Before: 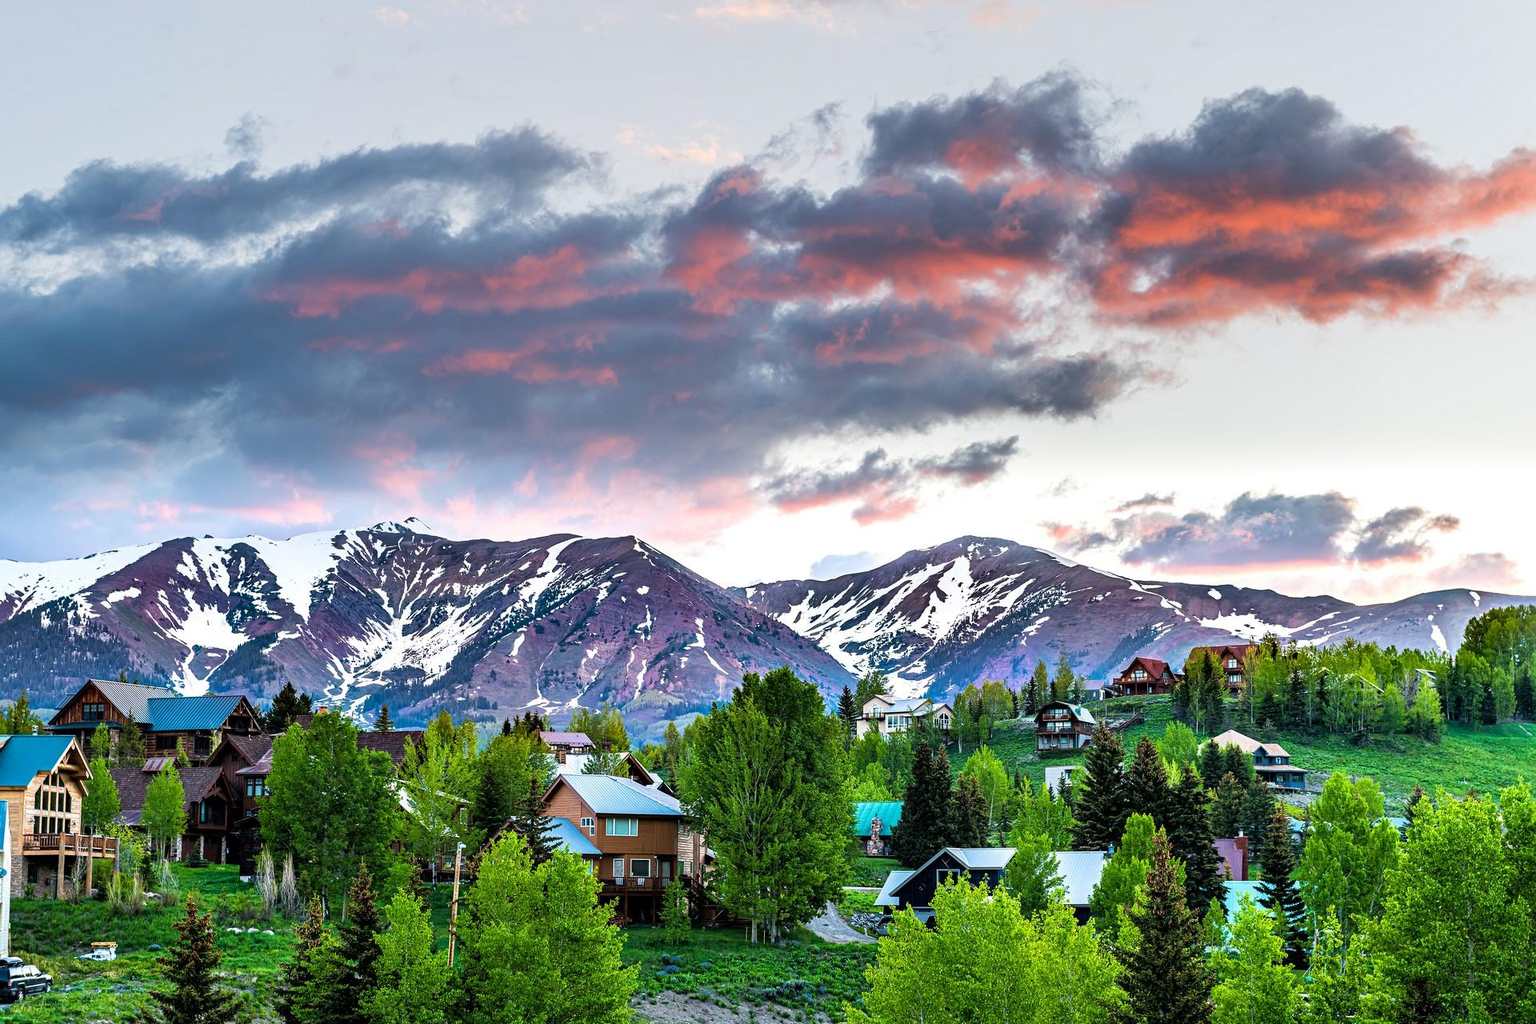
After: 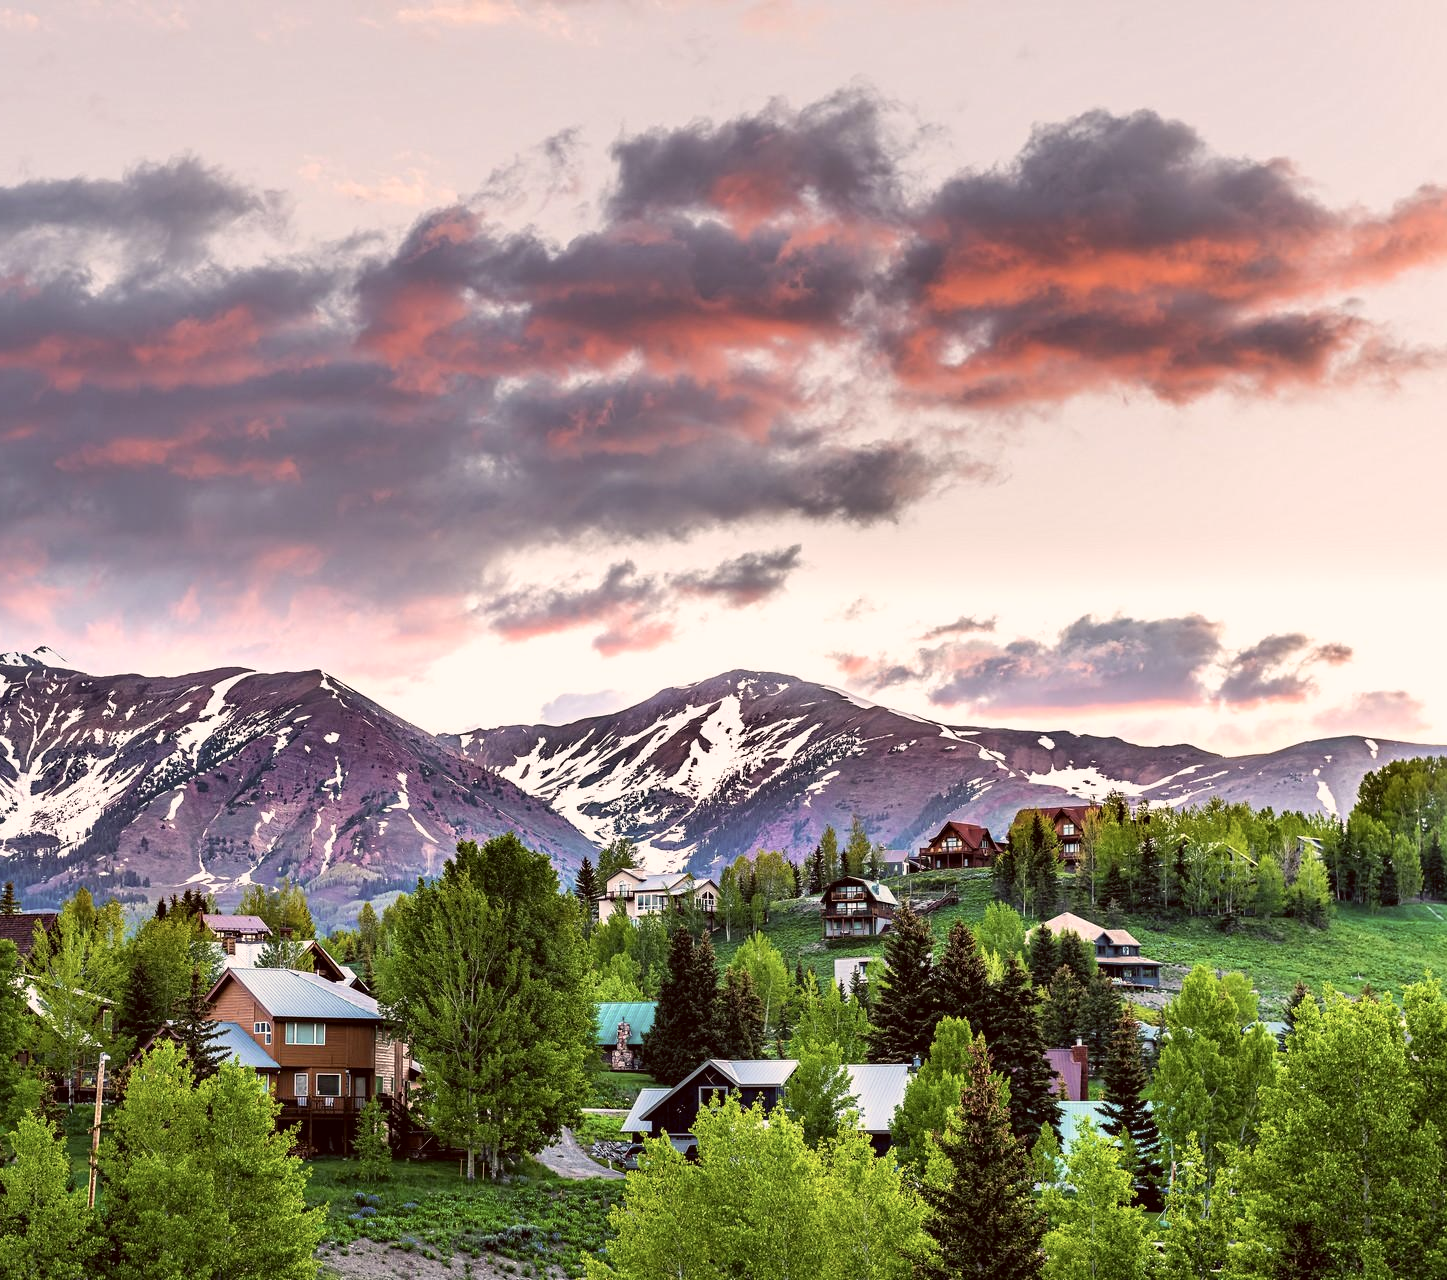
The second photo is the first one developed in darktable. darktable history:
crop and rotate: left 24.616%
color correction: highlights a* 10.24, highlights b* 9.64, shadows a* 8.82, shadows b* 7.65, saturation 0.777
